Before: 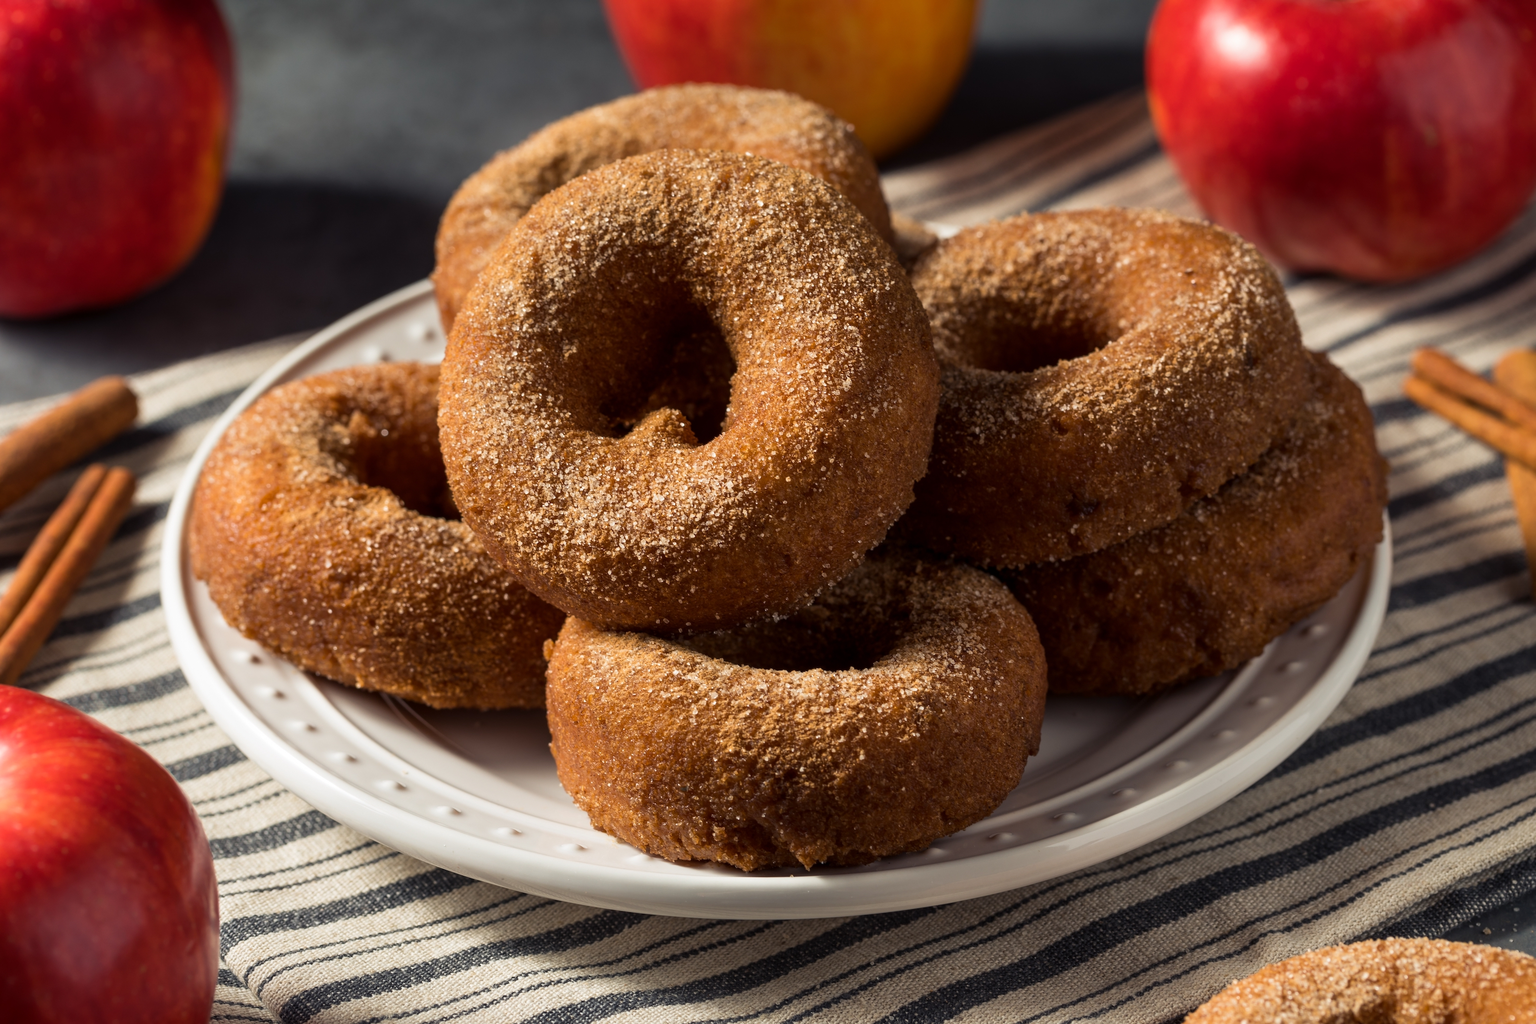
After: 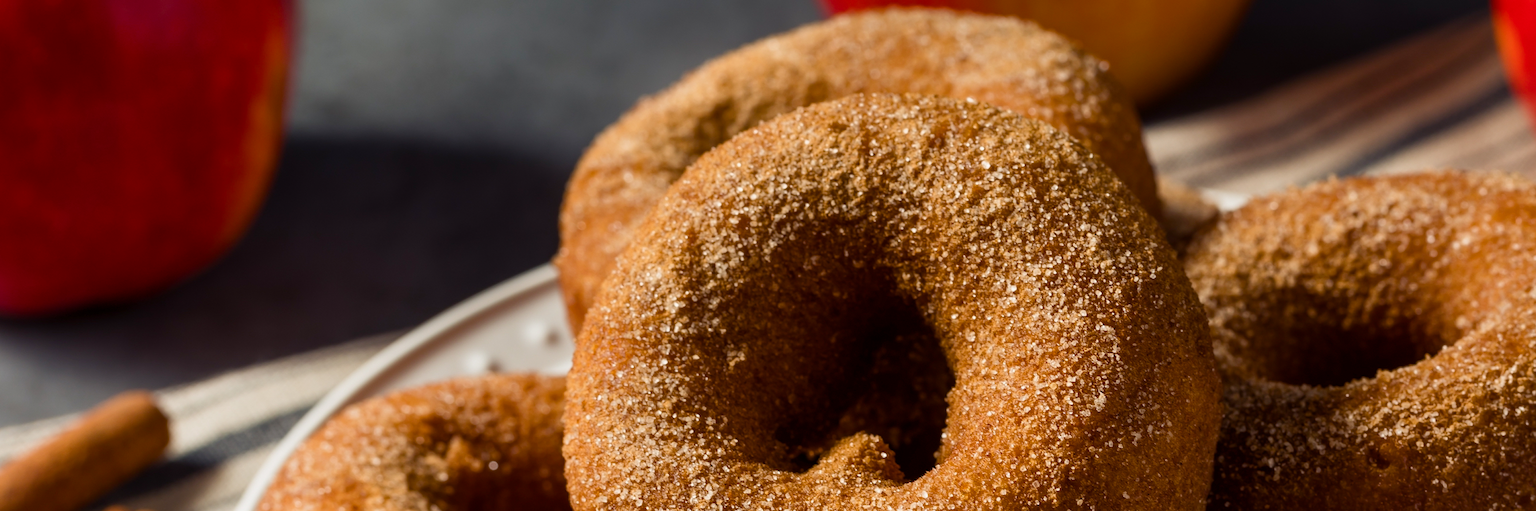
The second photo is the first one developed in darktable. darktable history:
crop: left 0.579%, top 7.627%, right 23.167%, bottom 54.275%
color balance rgb: perceptual saturation grading › global saturation 20%, perceptual saturation grading › highlights -25%, perceptual saturation grading › shadows 25%
exposure: exposure -0.064 EV, compensate highlight preservation false
